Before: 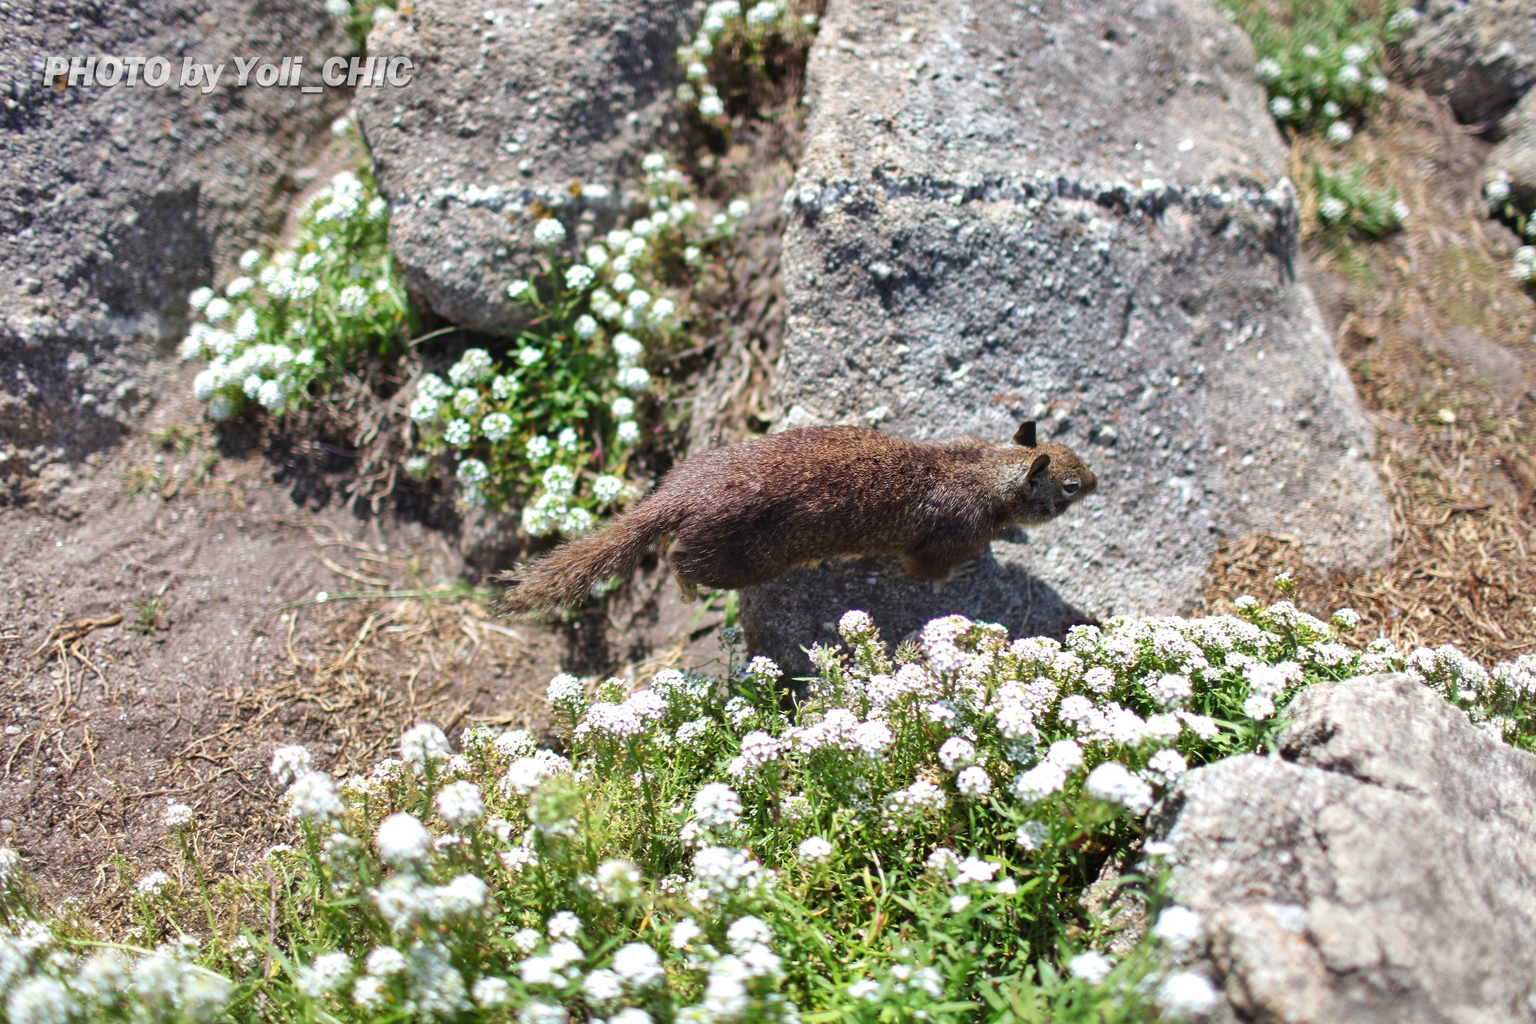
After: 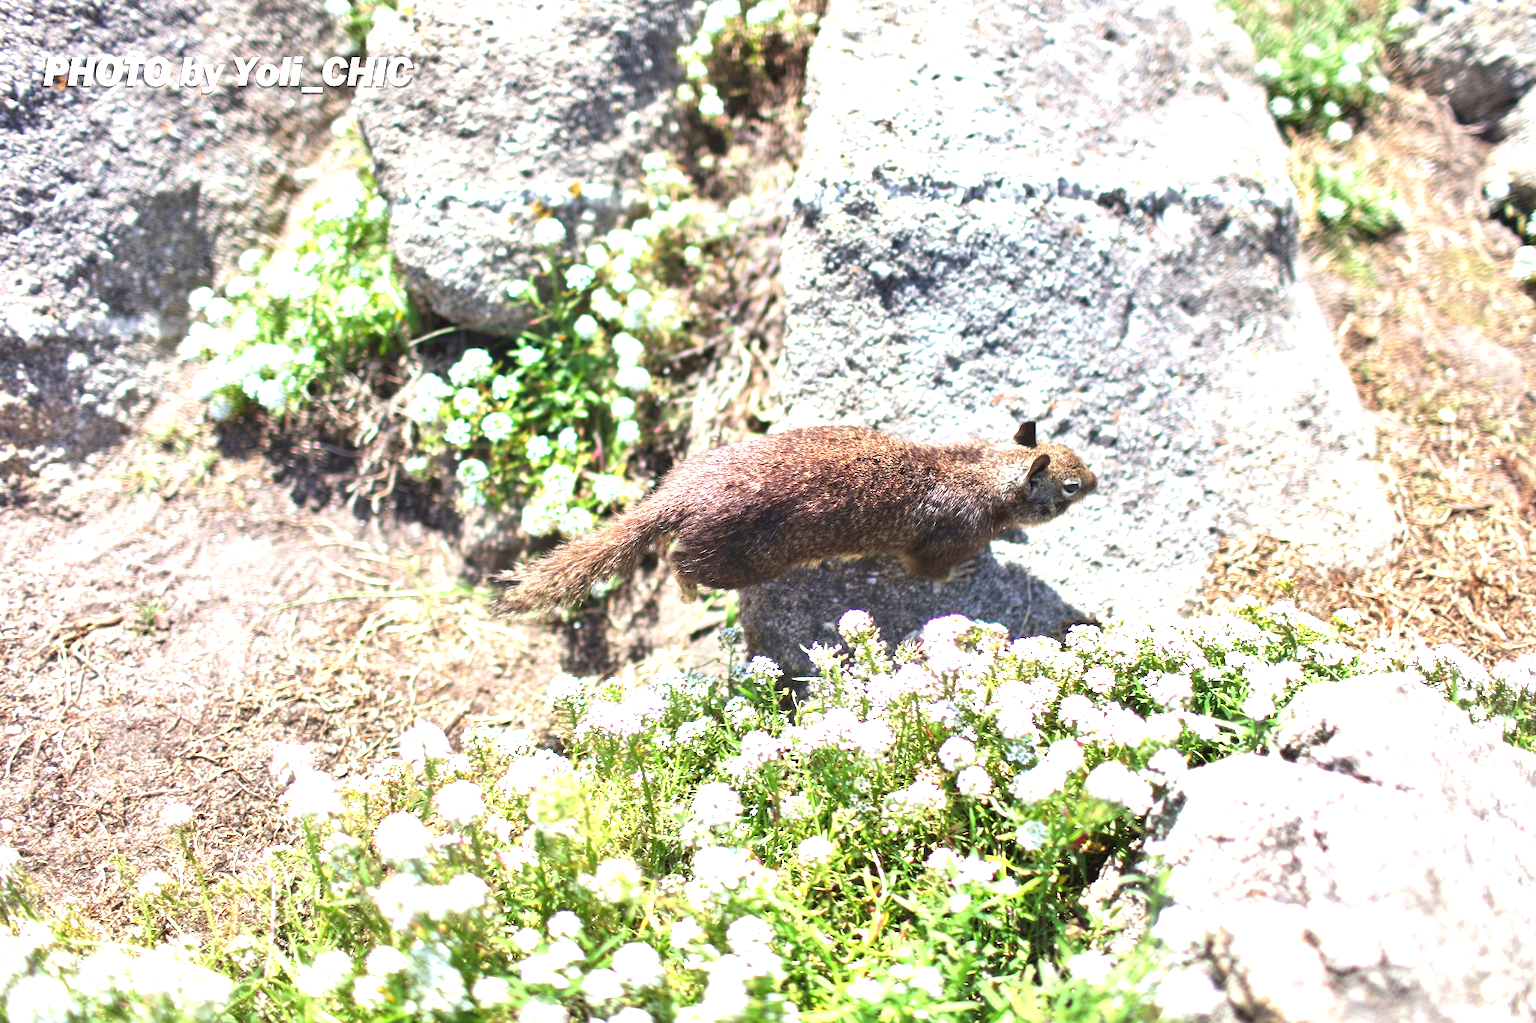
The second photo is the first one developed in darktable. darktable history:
exposure: black level correction 0, exposure 1.366 EV, compensate highlight preservation false
